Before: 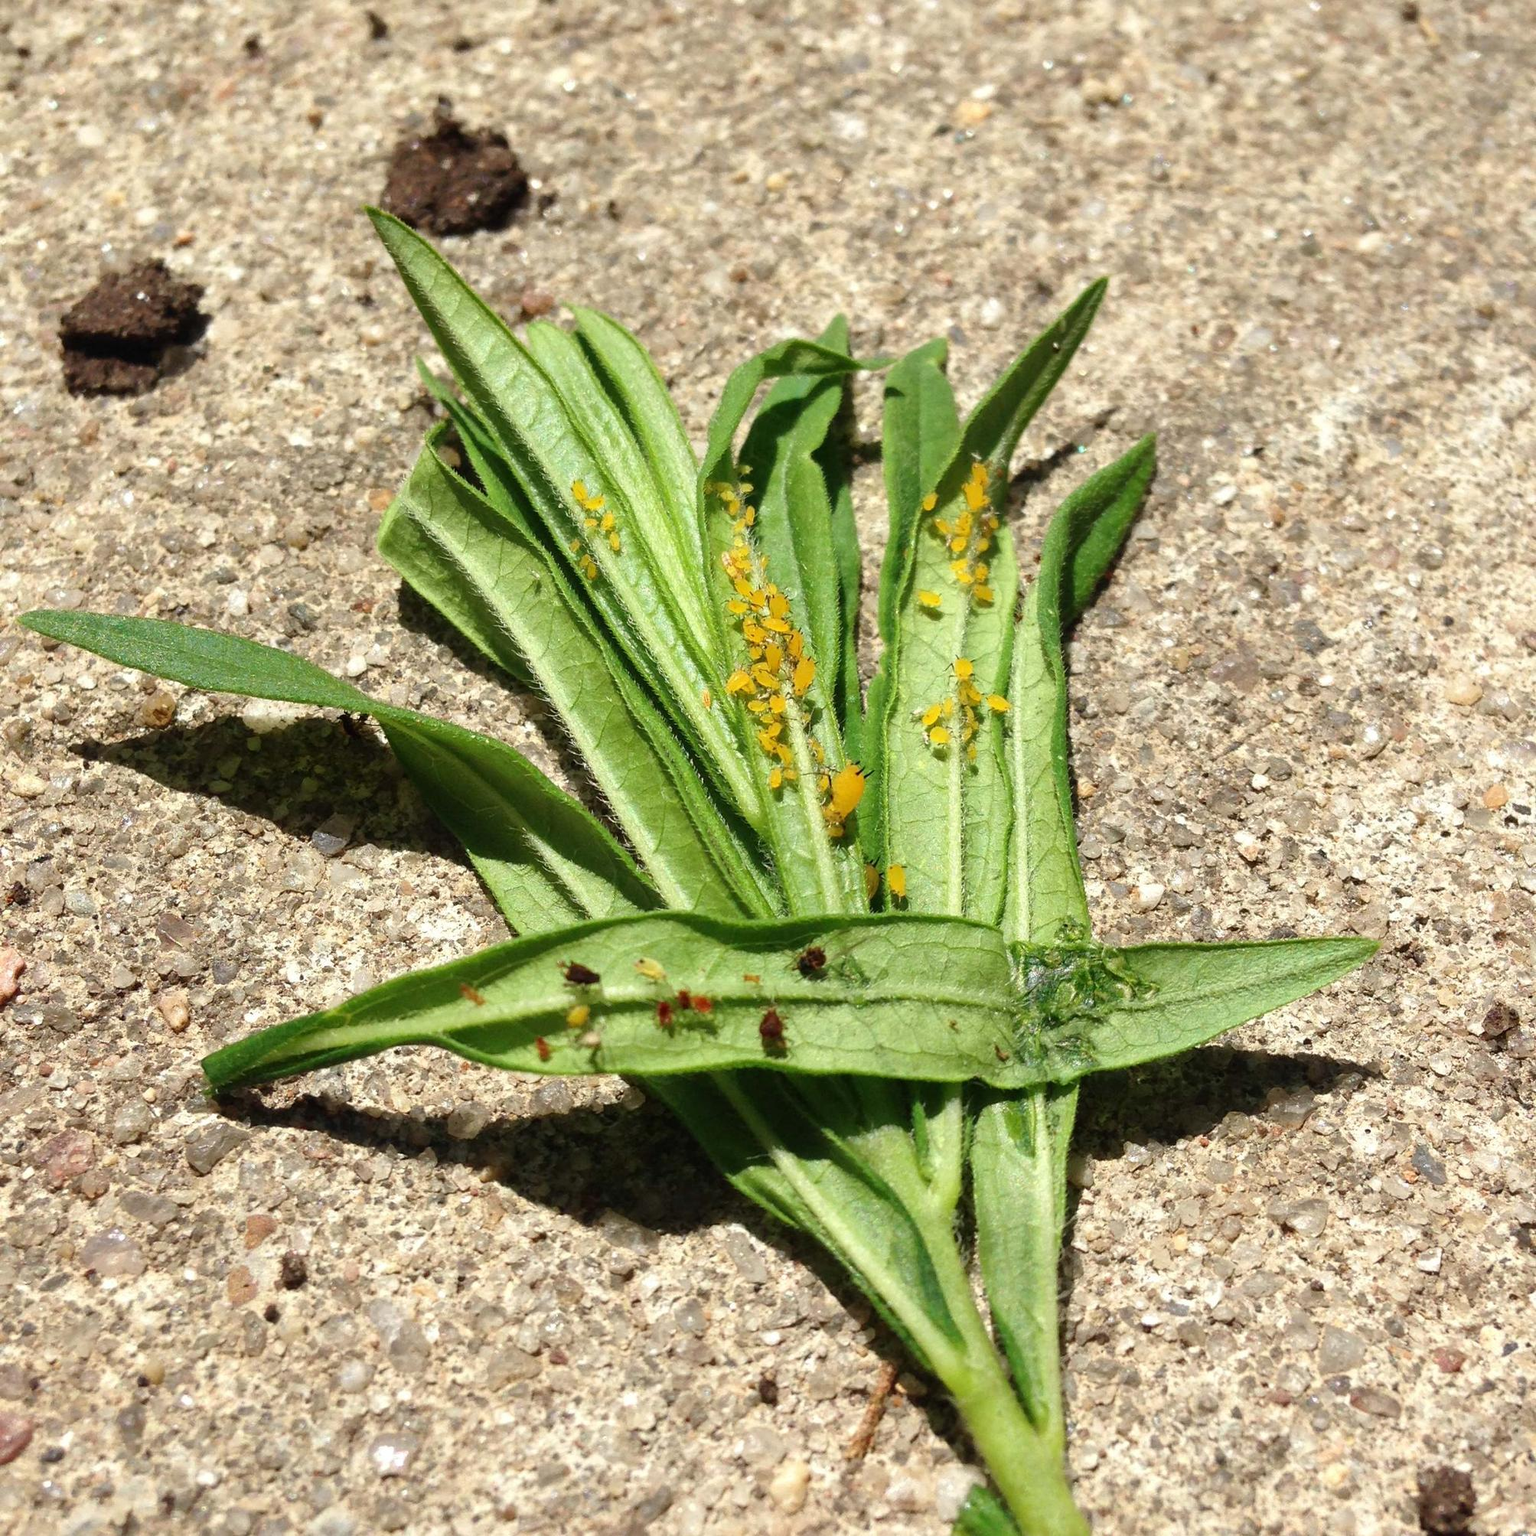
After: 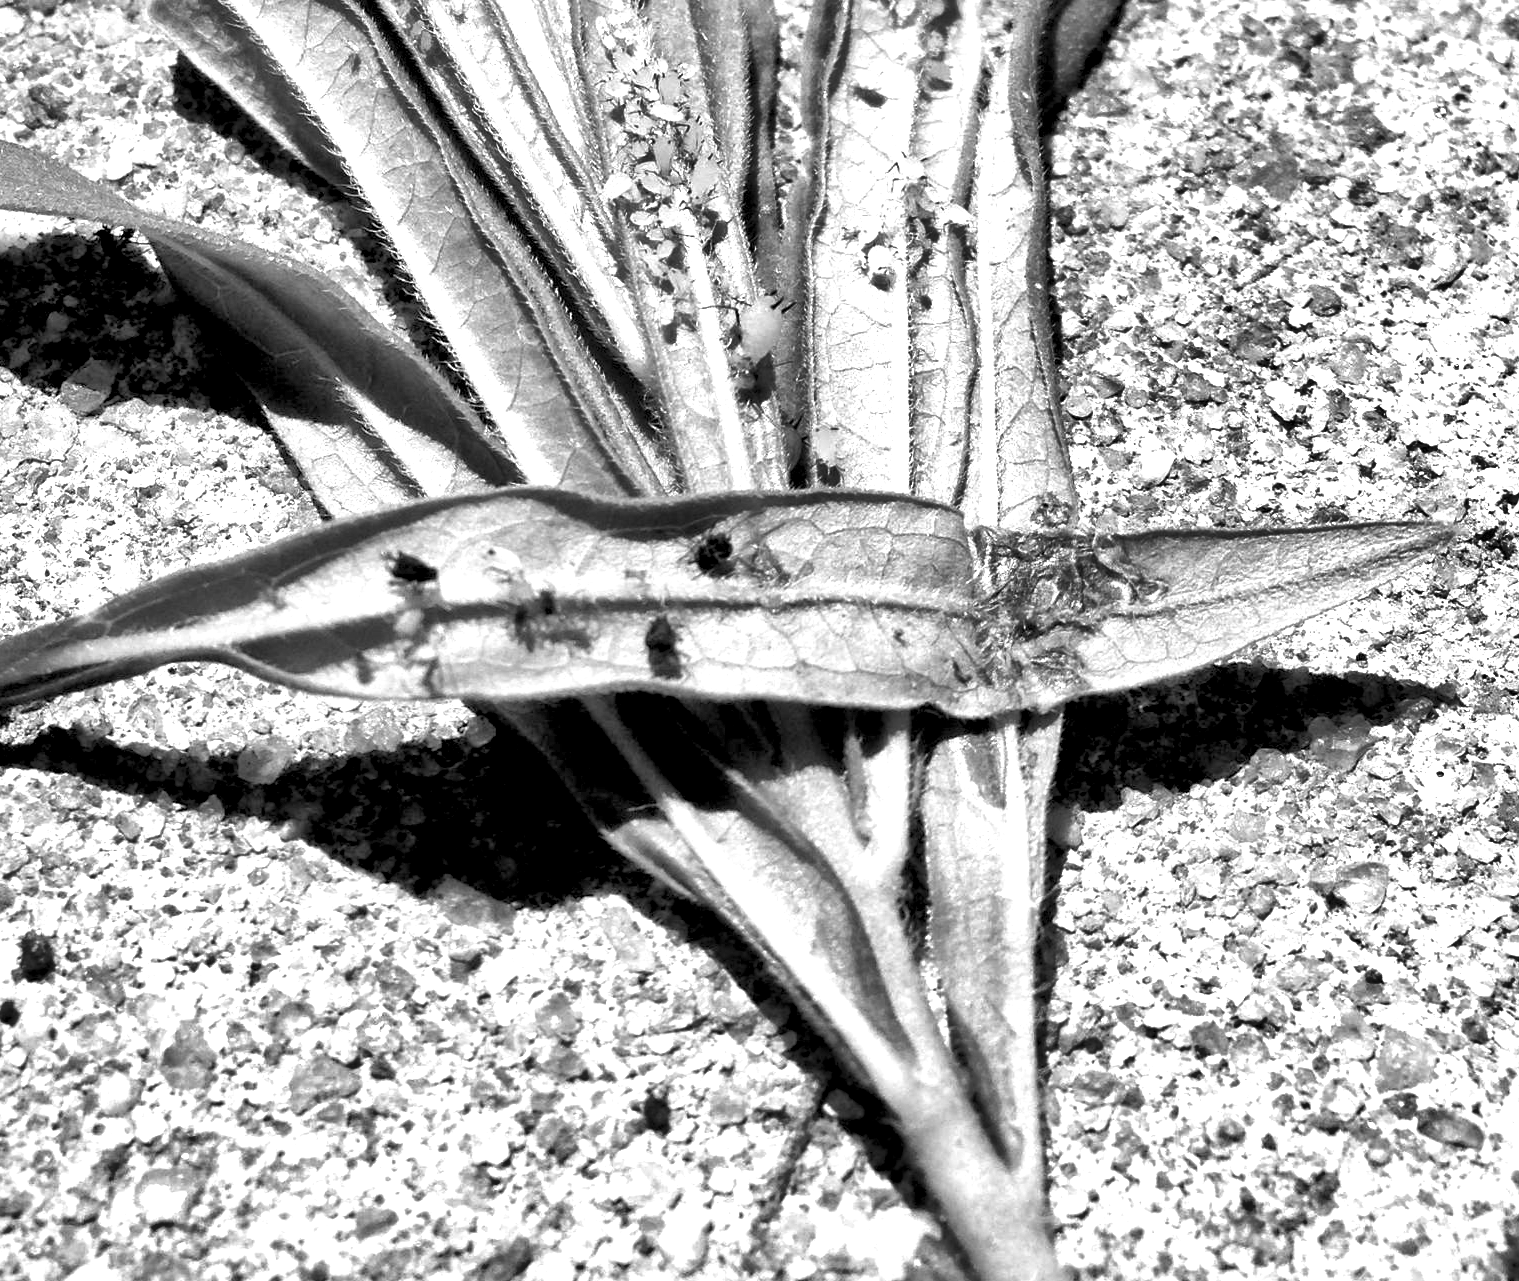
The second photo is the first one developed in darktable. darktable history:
shadows and highlights: soften with gaussian
exposure: black level correction 0.012, exposure 0.7 EV, compensate exposure bias true, compensate highlight preservation false
crop and rotate: left 17.299%, top 35.115%, right 7.015%, bottom 1.024%
monochrome: a 32, b 64, size 2.3, highlights 1
local contrast: mode bilateral grid, contrast 50, coarseness 50, detail 150%, midtone range 0.2
